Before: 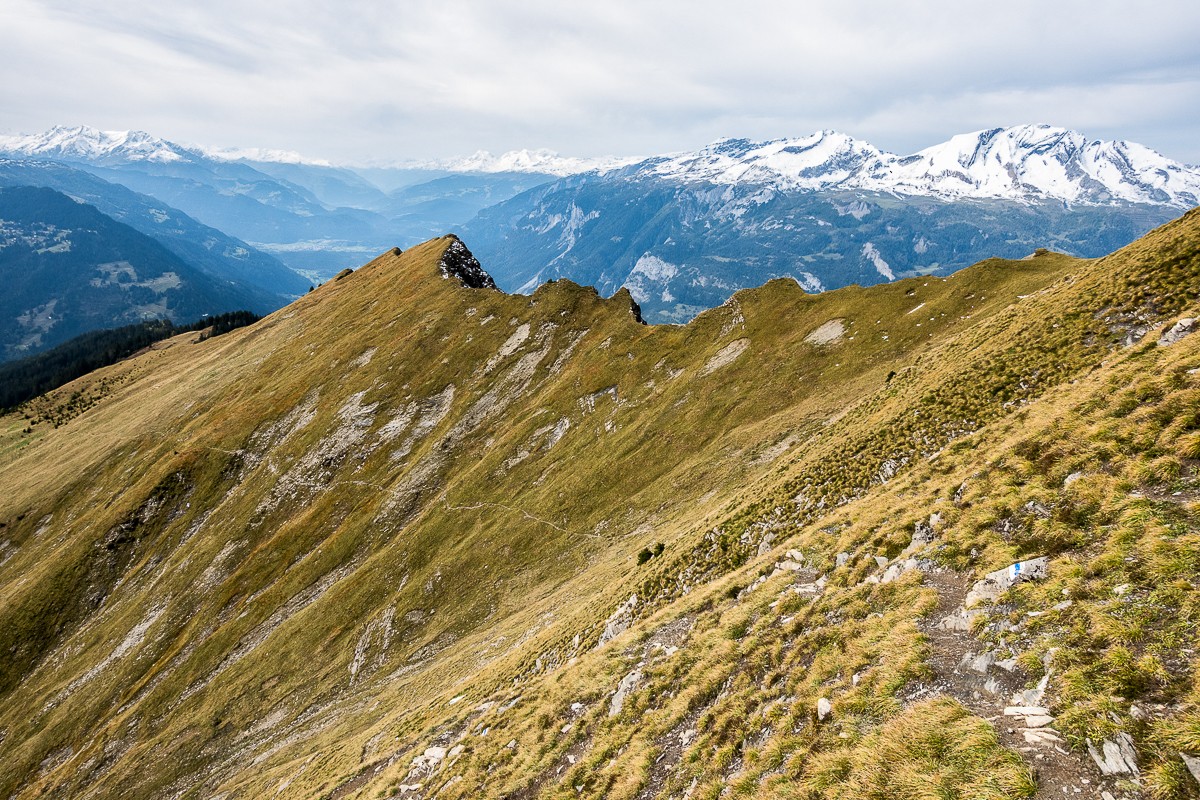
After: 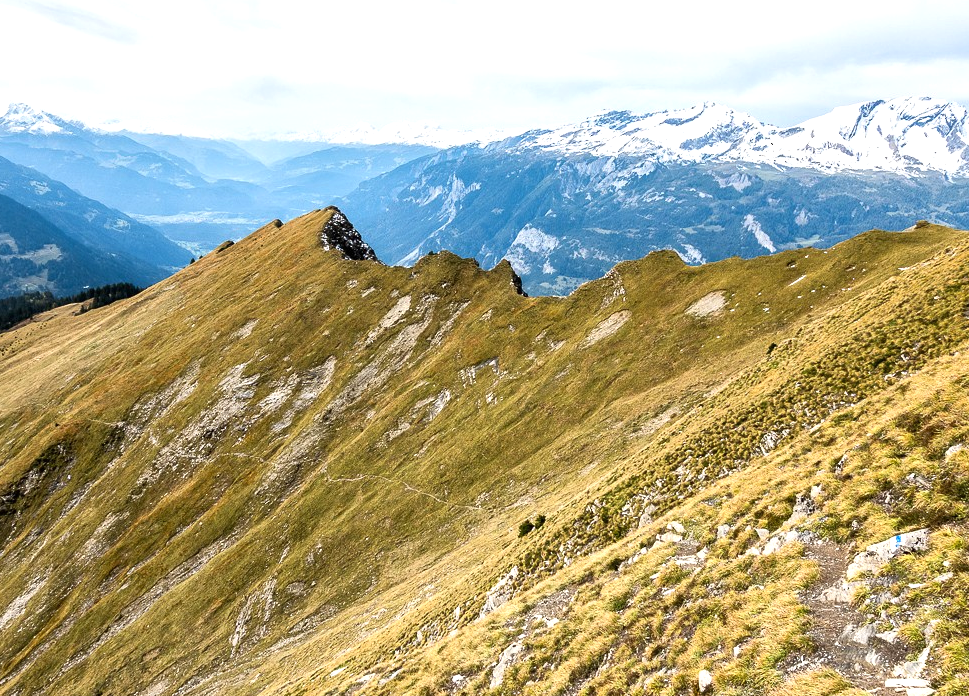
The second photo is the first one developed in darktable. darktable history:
crop: left 9.965%, top 3.605%, right 9.275%, bottom 9.322%
exposure: black level correction 0, exposure 0.498 EV, compensate highlight preservation false
